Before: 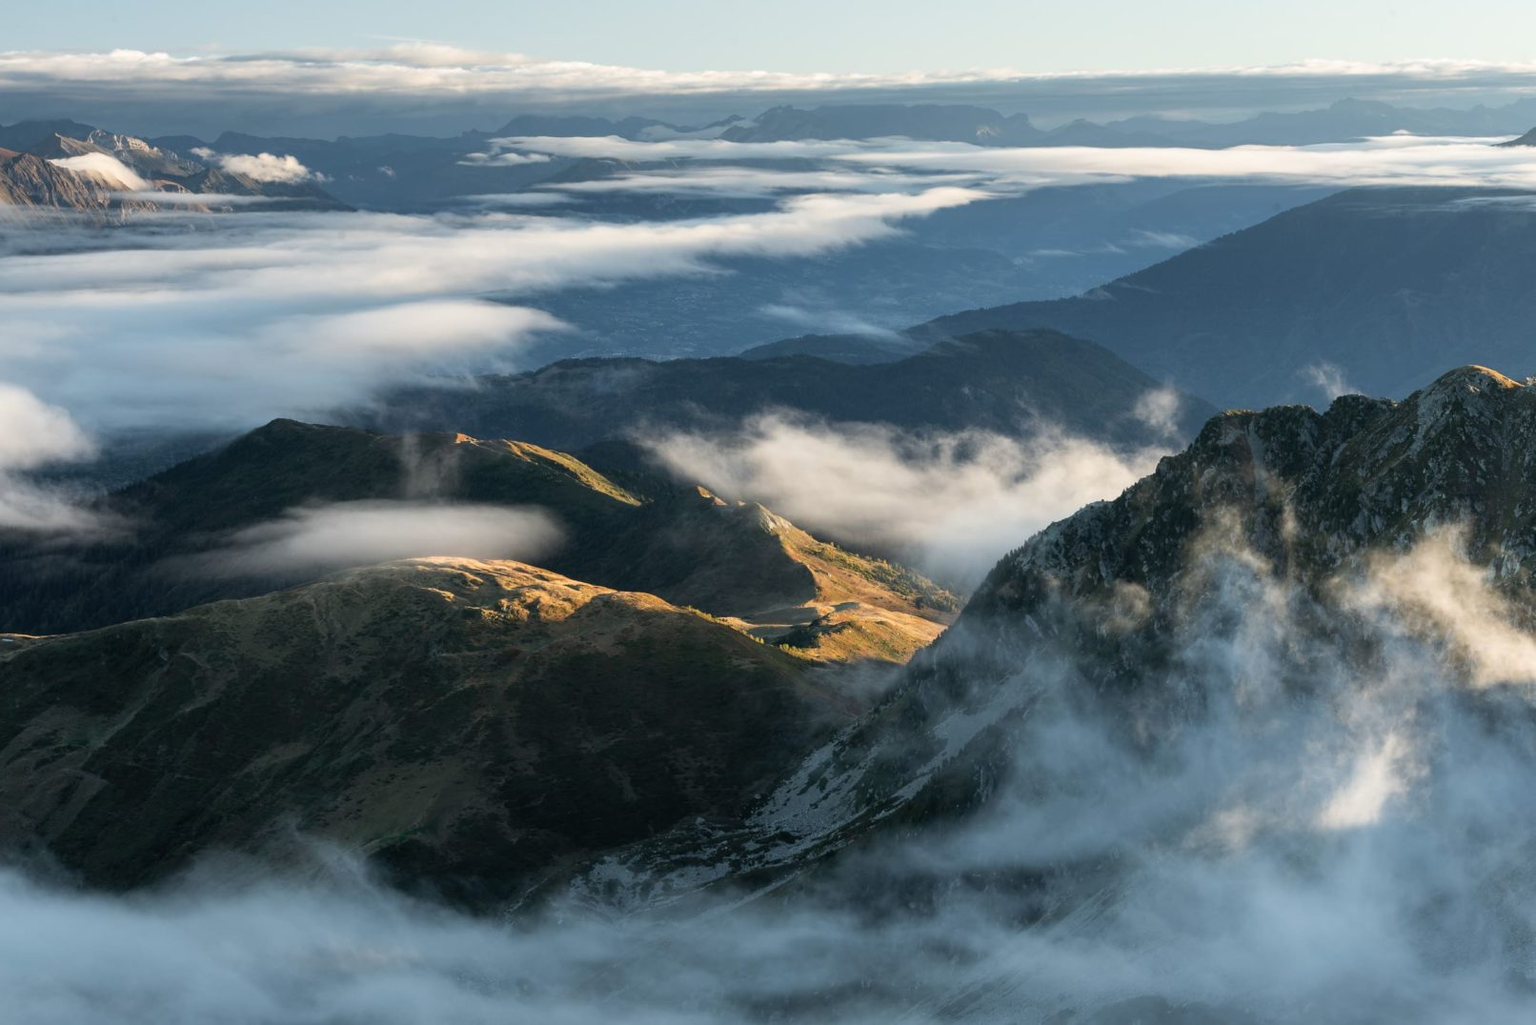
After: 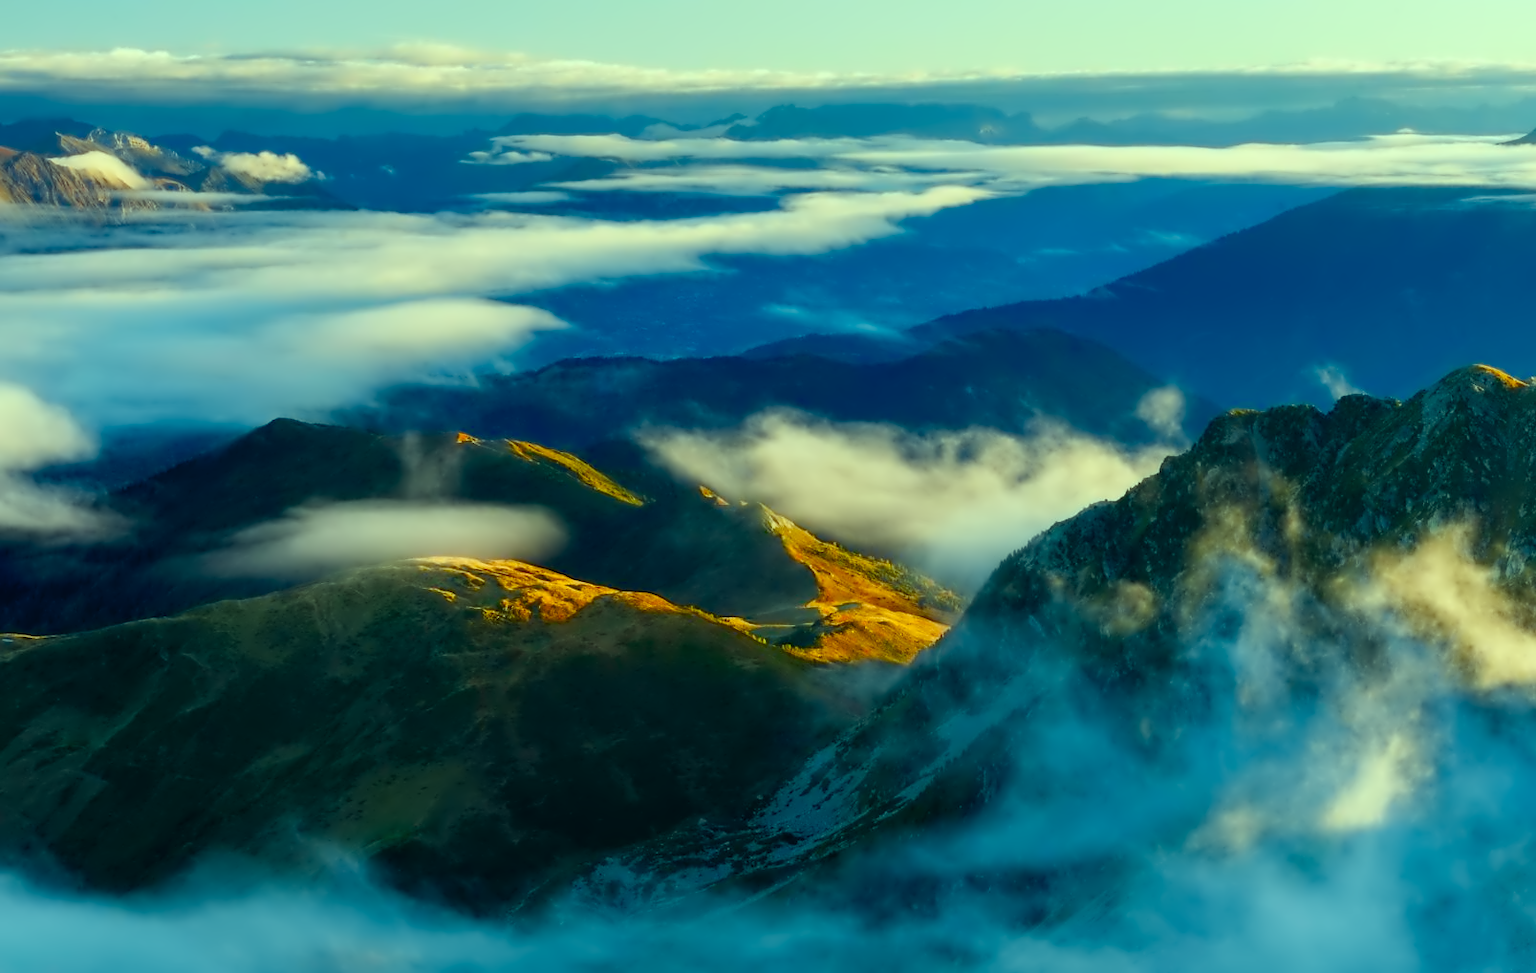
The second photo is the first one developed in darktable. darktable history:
color balance rgb: shadows lift › hue 85.82°, perceptual saturation grading › global saturation 27.503%, perceptual saturation grading › highlights -28.715%, perceptual saturation grading › mid-tones 15.69%, perceptual saturation grading › shadows 33.844%, saturation formula JzAzBz (2021)
color correction: highlights a* -10.81, highlights b* 9.85, saturation 1.72
contrast equalizer: octaves 7, y [[0.5 ×6], [0.5 ×6], [0.5 ×6], [0, 0.033, 0.067, 0.1, 0.133, 0.167], [0, 0.05, 0.1, 0.15, 0.2, 0.25]]
crop: top 0.27%, right 0.263%, bottom 5.082%
